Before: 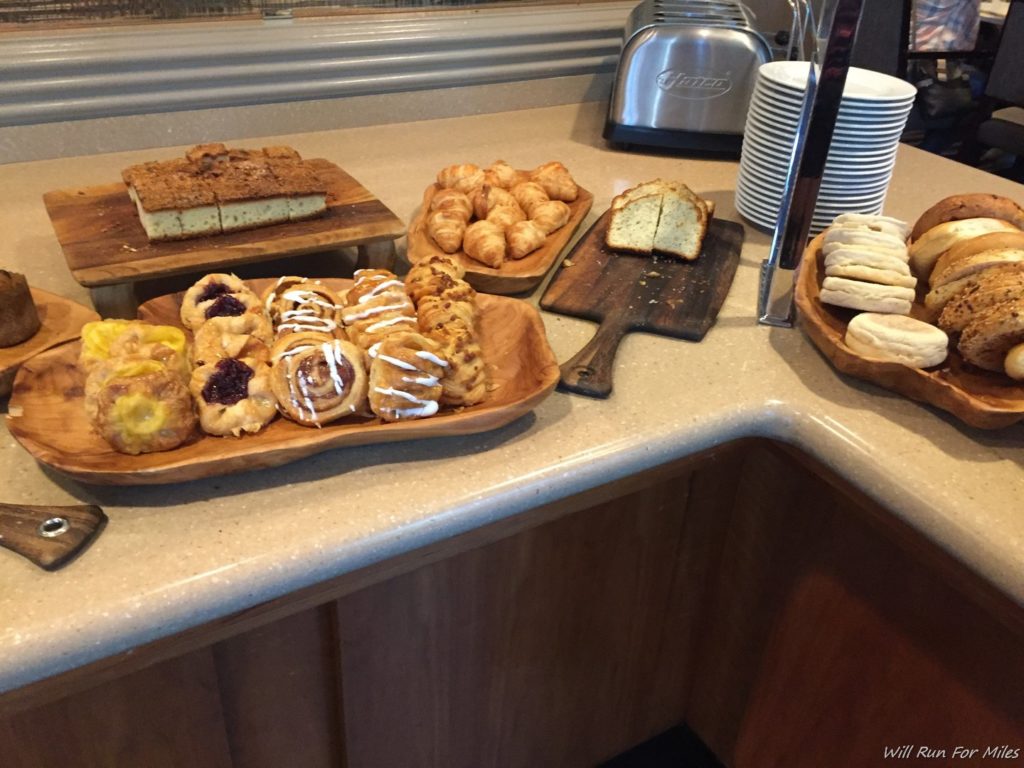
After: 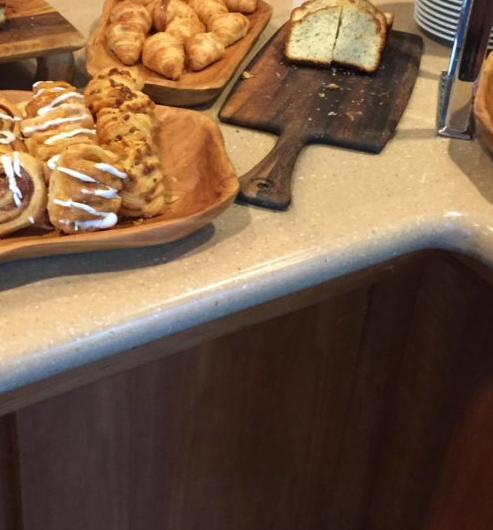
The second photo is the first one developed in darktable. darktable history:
crop: left 31.392%, top 24.51%, right 20.422%, bottom 6.435%
